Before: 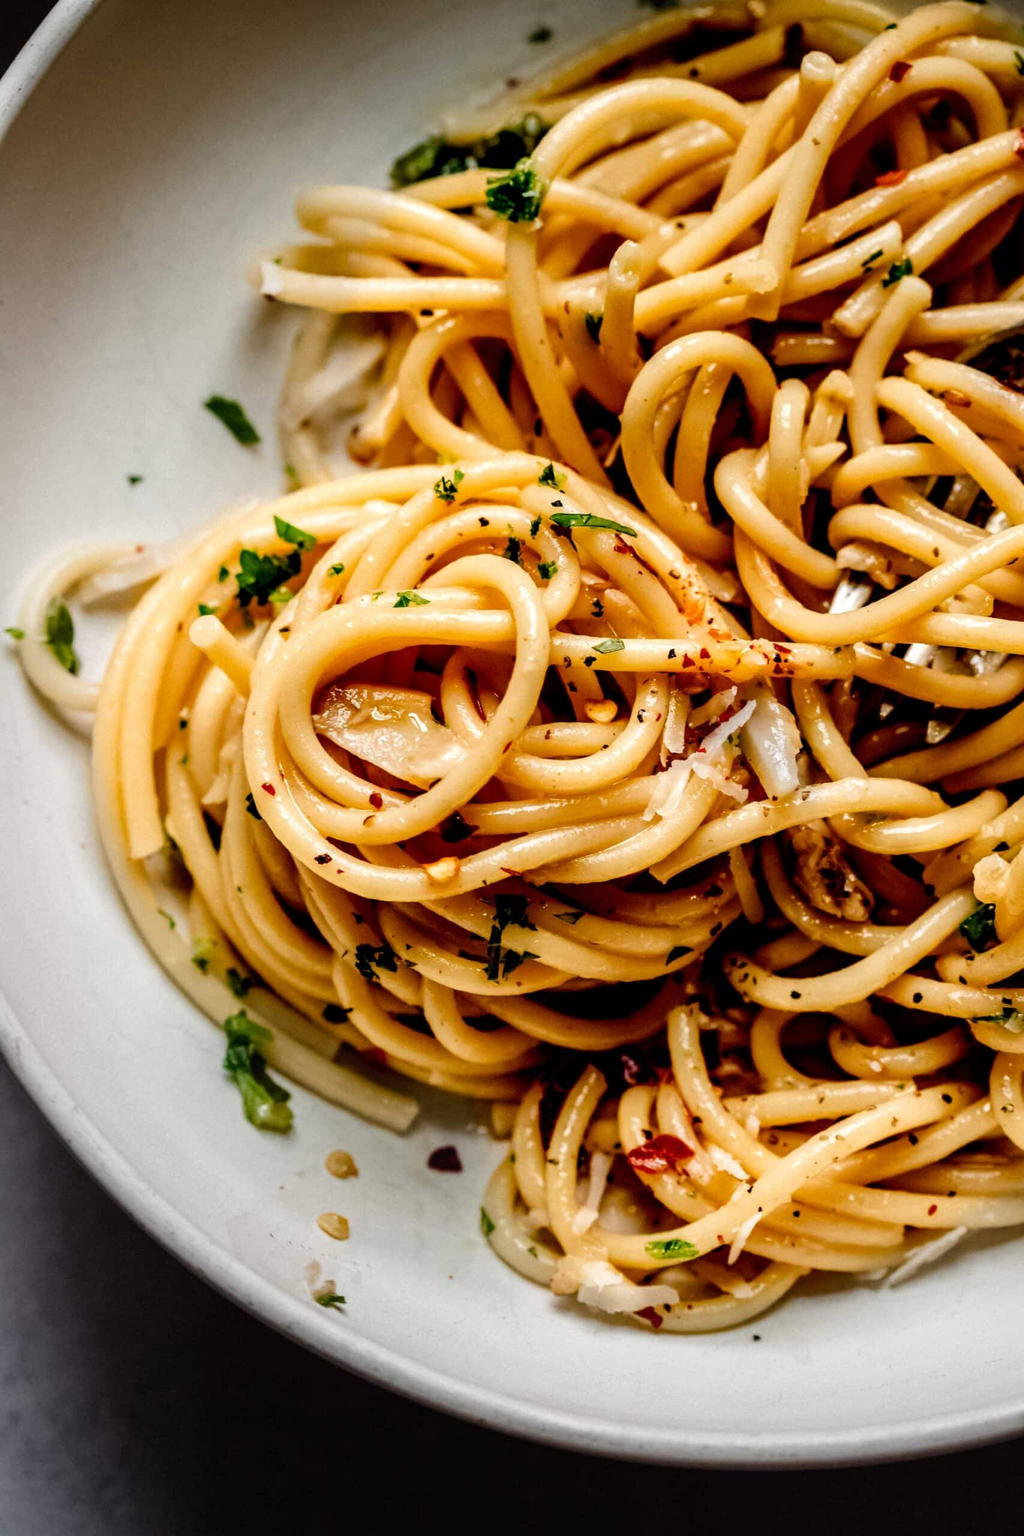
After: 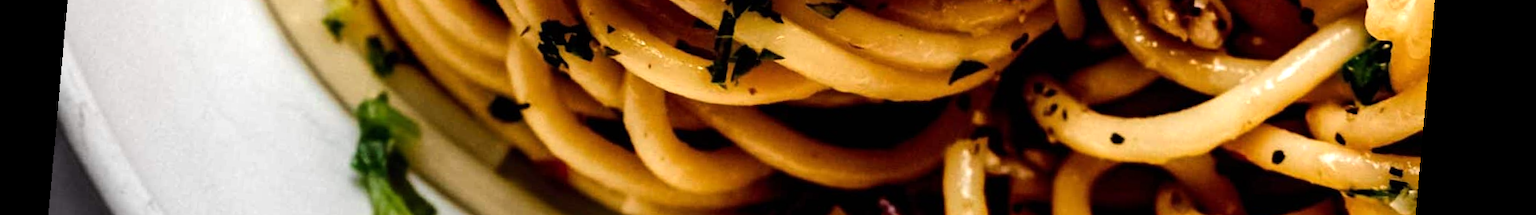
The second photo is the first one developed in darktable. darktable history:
tone equalizer: -8 EV -0.417 EV, -7 EV -0.389 EV, -6 EV -0.333 EV, -5 EV -0.222 EV, -3 EV 0.222 EV, -2 EV 0.333 EV, -1 EV 0.389 EV, +0 EV 0.417 EV, edges refinement/feathering 500, mask exposure compensation -1.57 EV, preserve details no
crop and rotate: top 59.084%, bottom 30.916%
rotate and perspective: rotation 5.12°, automatic cropping off
